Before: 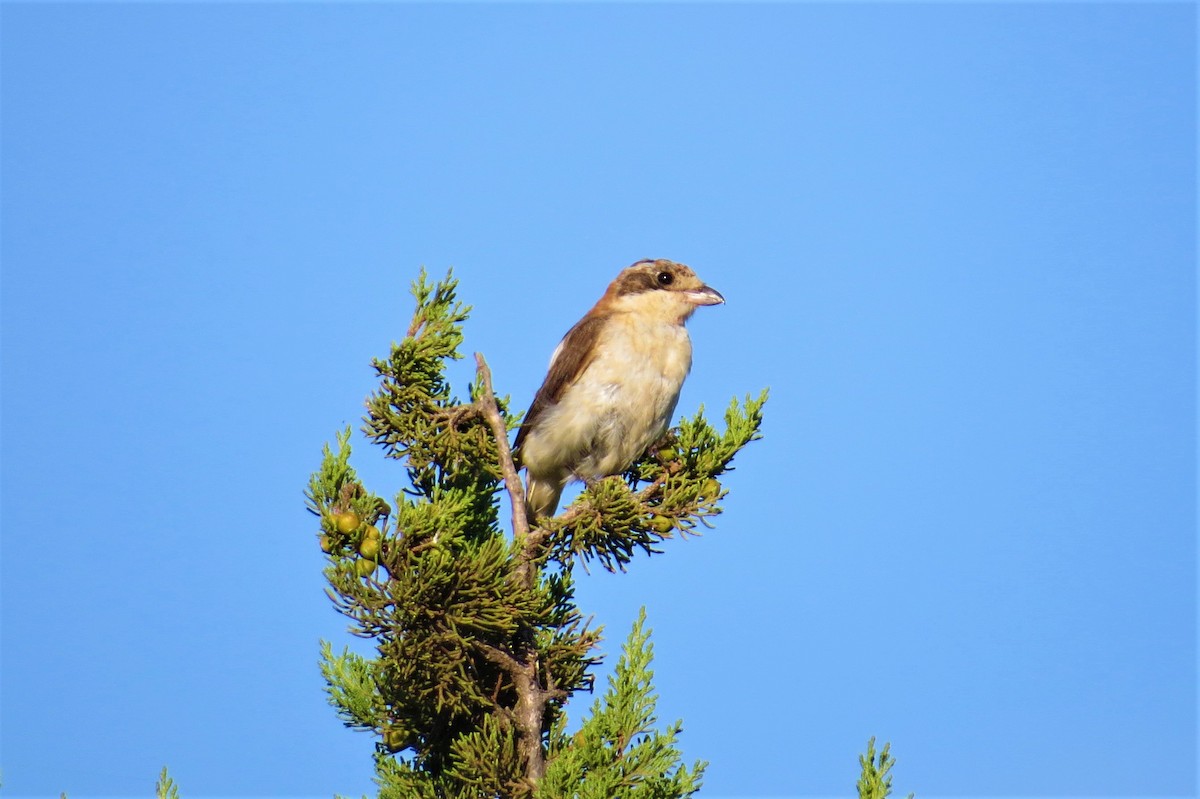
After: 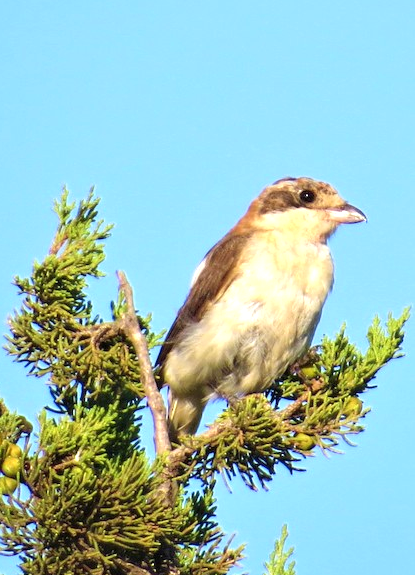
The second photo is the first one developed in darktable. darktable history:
crop and rotate: left 29.882%, top 10.314%, right 35.502%, bottom 17.676%
exposure: black level correction 0, exposure 0.678 EV, compensate exposure bias true, compensate highlight preservation false
